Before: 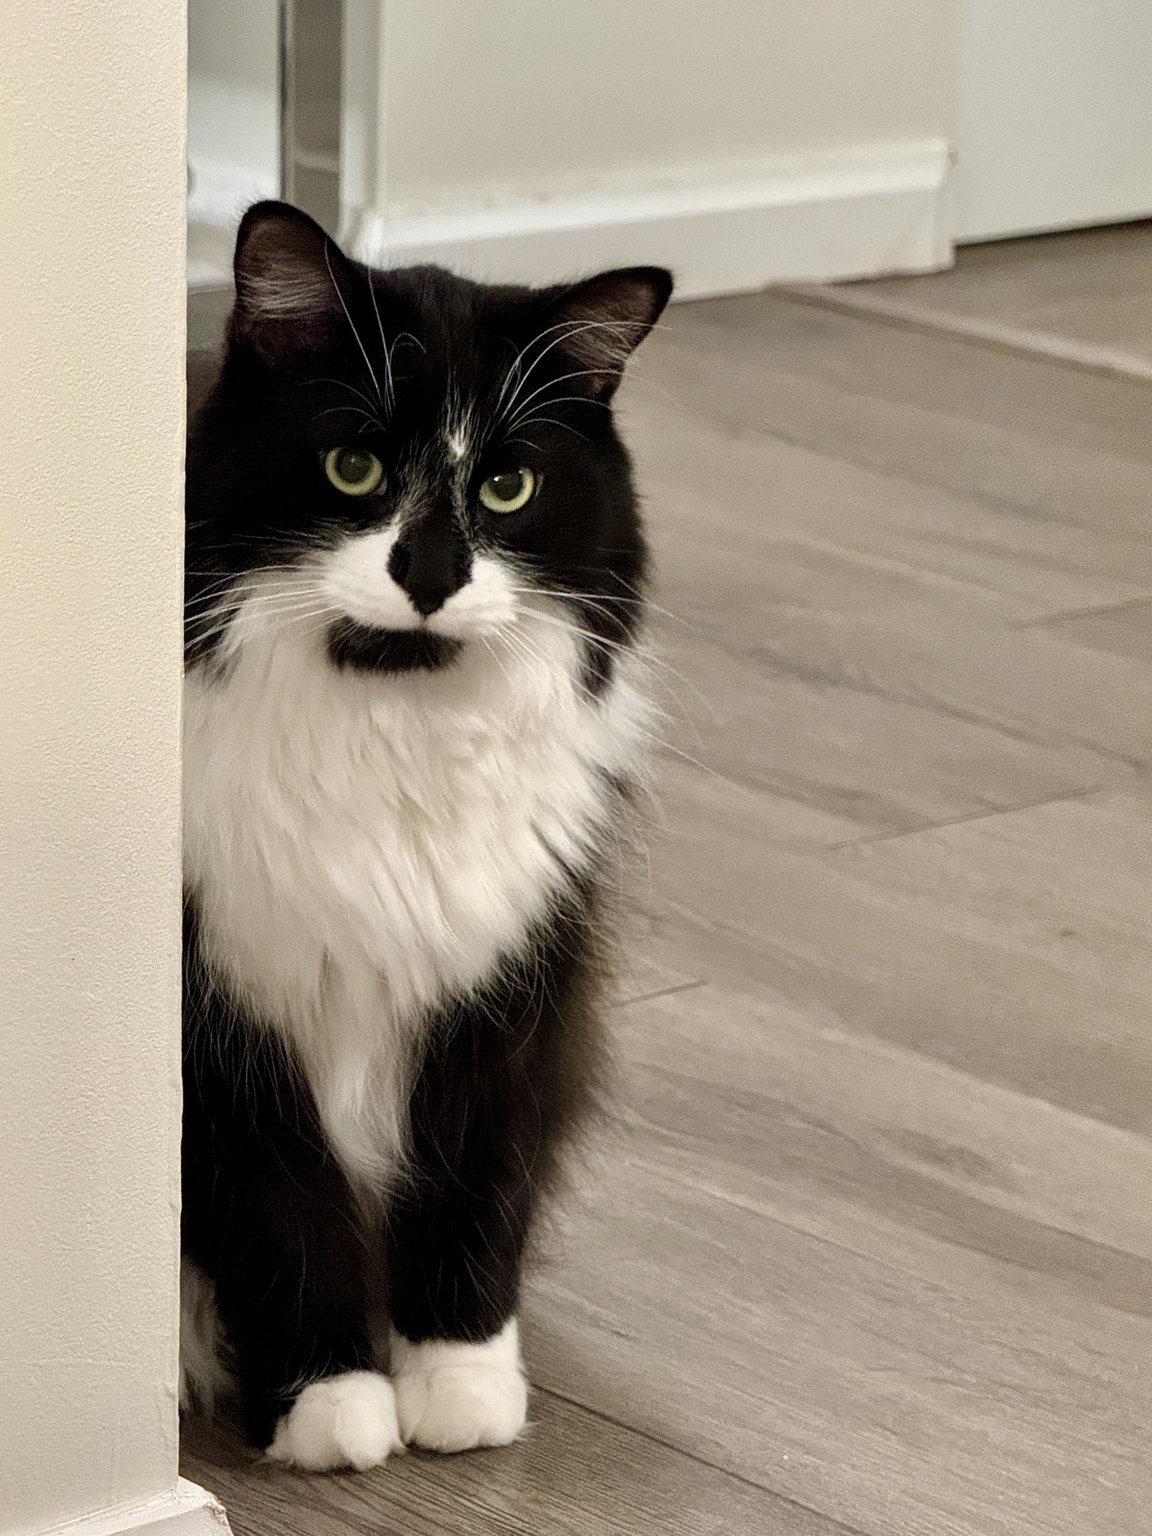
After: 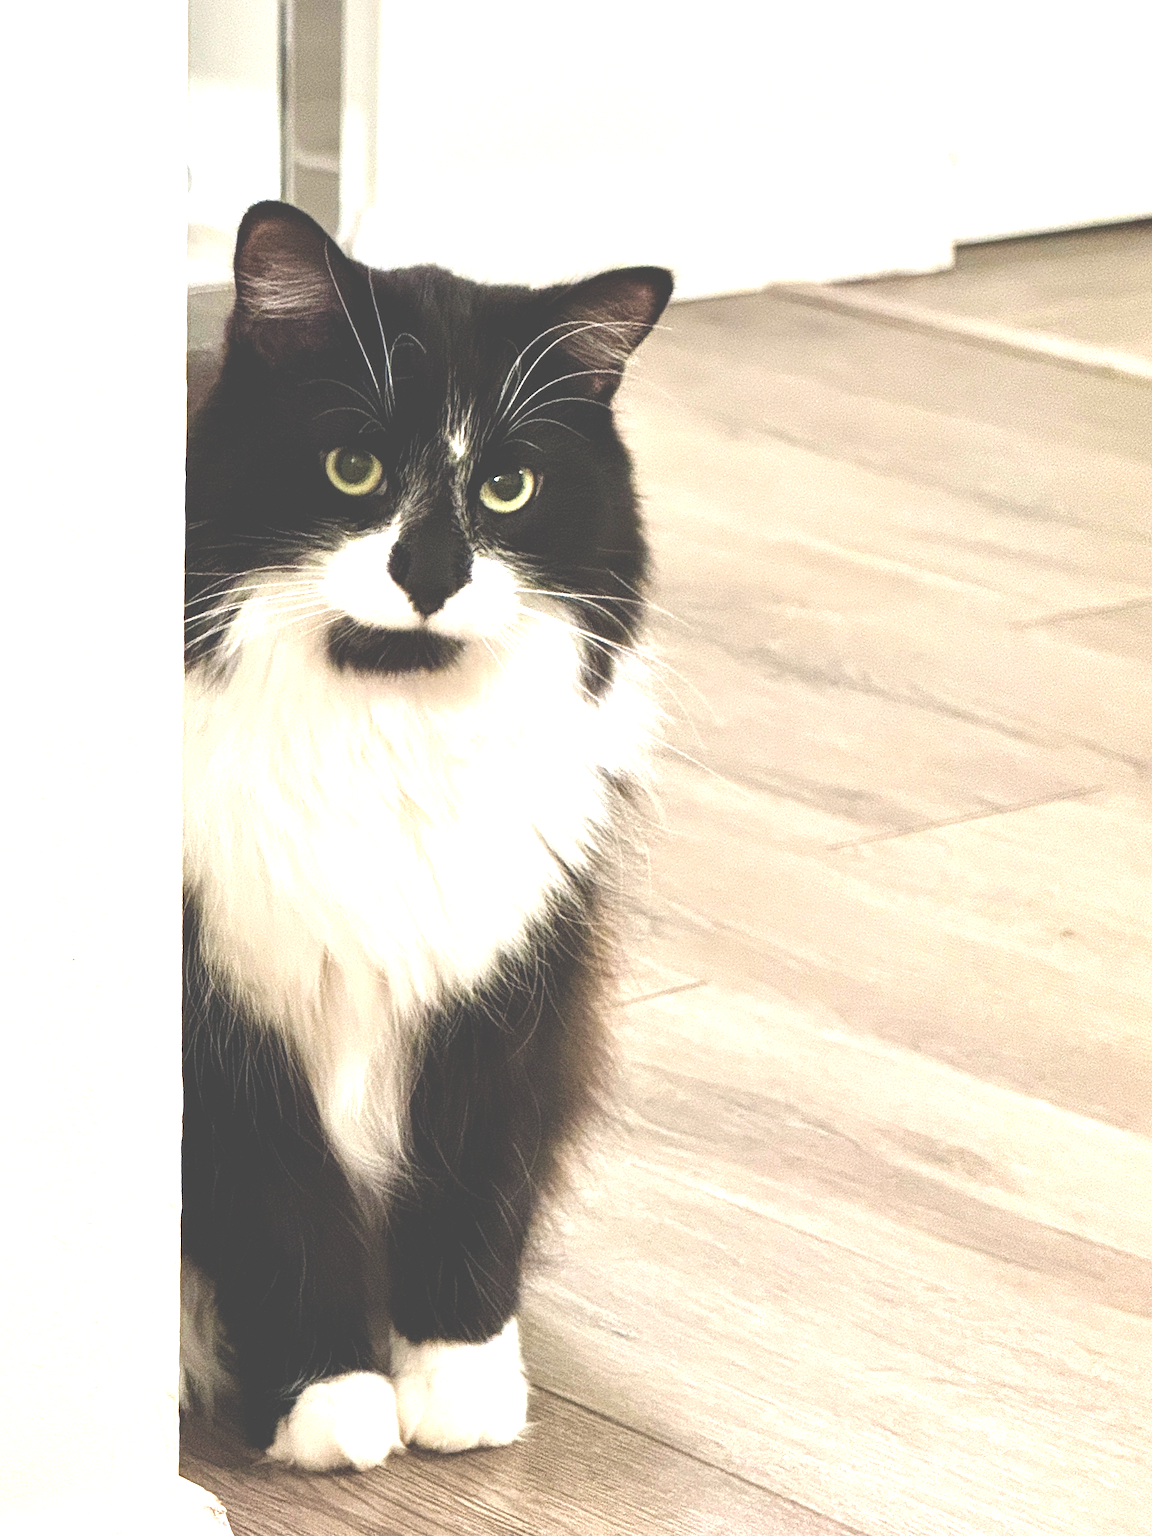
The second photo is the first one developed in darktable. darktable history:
exposure: black level correction -0.024, exposure 1.397 EV, compensate highlight preservation false
